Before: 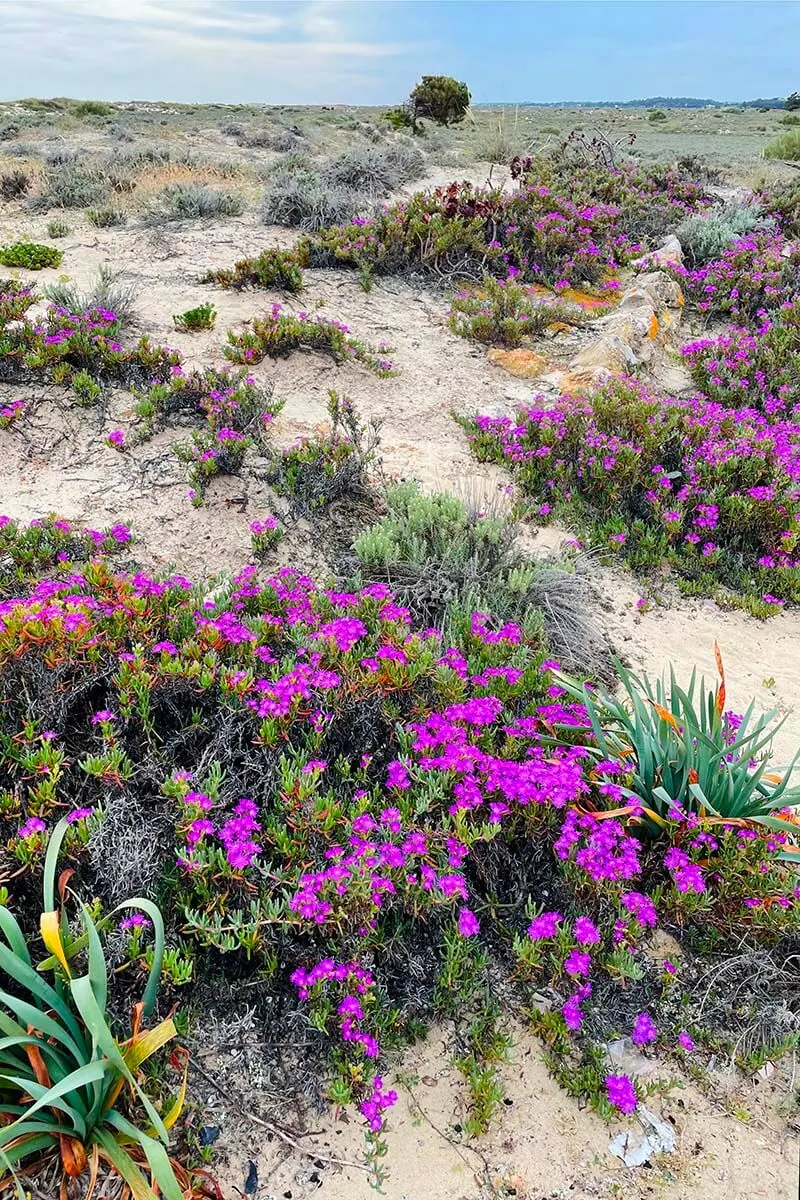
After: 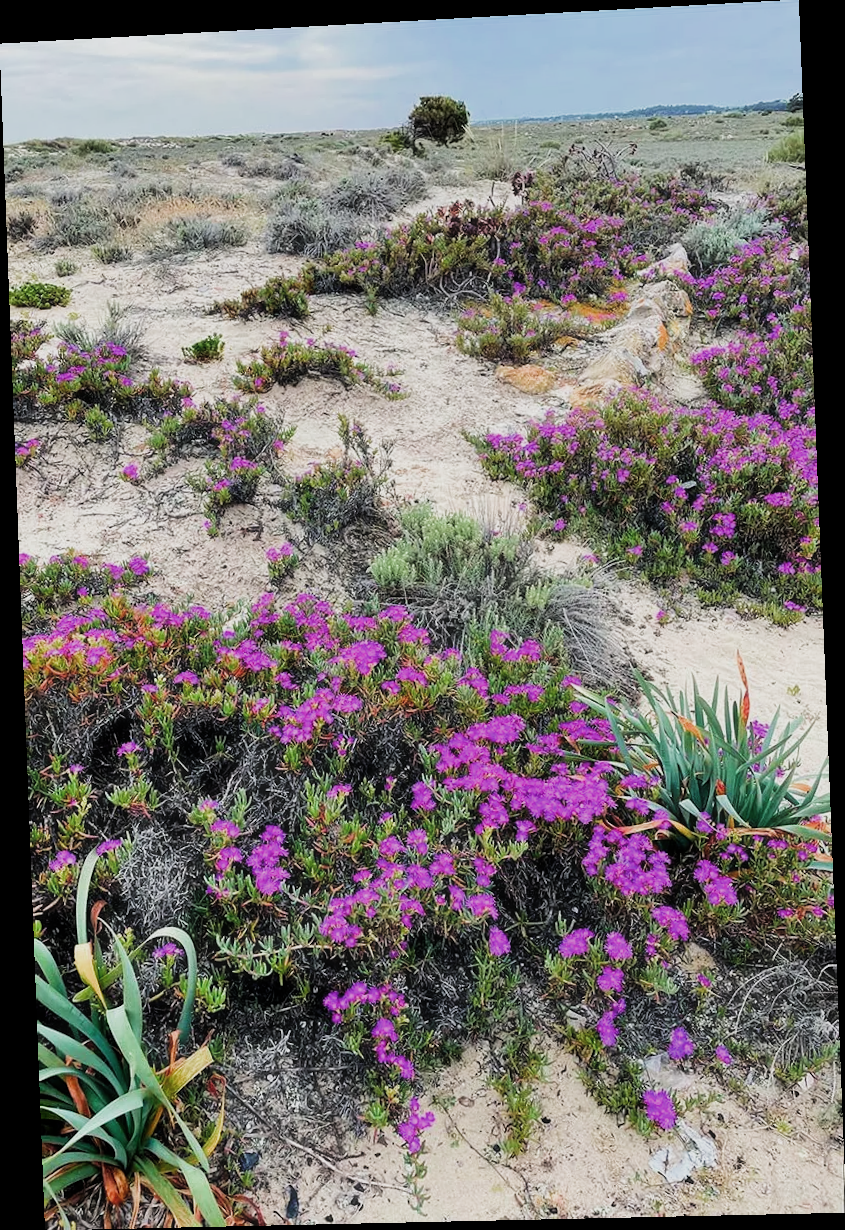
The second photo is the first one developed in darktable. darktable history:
filmic rgb: middle gray luminance 21.73%, black relative exposure -14 EV, white relative exposure 2.96 EV, threshold 6 EV, target black luminance 0%, hardness 8.81, latitude 59.69%, contrast 1.208, highlights saturation mix 5%, shadows ↔ highlights balance 41.6%, add noise in highlights 0, color science v3 (2019), use custom middle-gray values true, iterations of high-quality reconstruction 0, contrast in highlights soft, enable highlight reconstruction true
rotate and perspective: rotation -2.22°, lens shift (horizontal) -0.022, automatic cropping off
haze removal: strength -0.05
